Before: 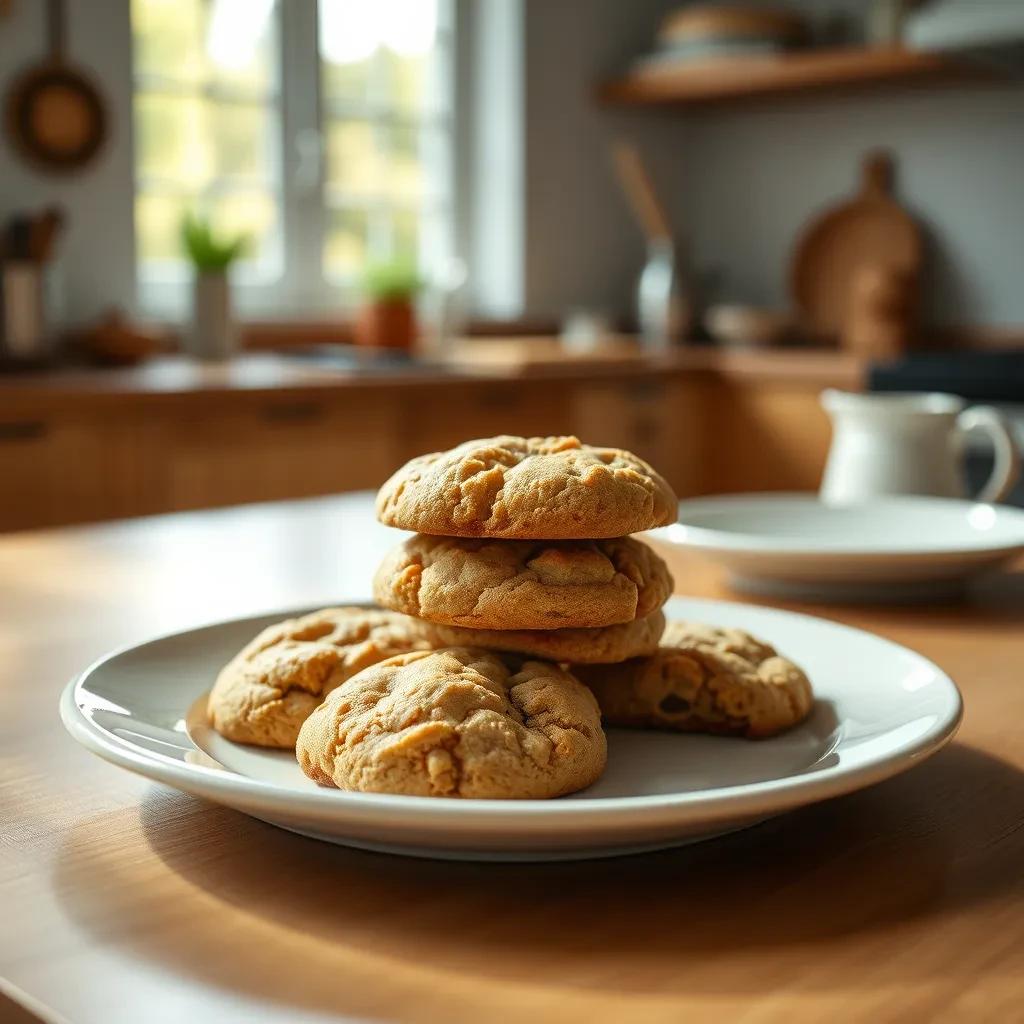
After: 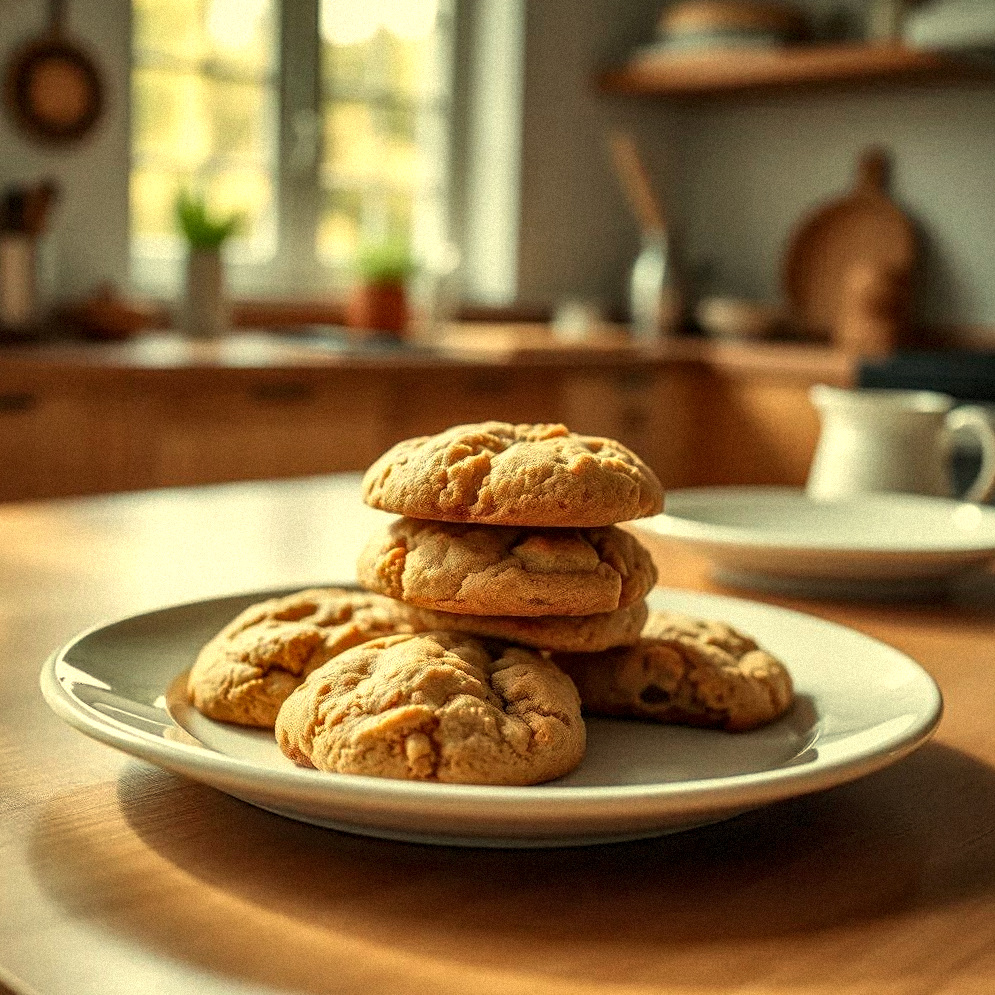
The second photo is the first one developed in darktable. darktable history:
shadows and highlights: shadows 22.7, highlights -48.71, soften with gaussian
crop and rotate: angle -1.69°
white balance: red 1.08, blue 0.791
grain: mid-tones bias 0%
local contrast: detail 130%
